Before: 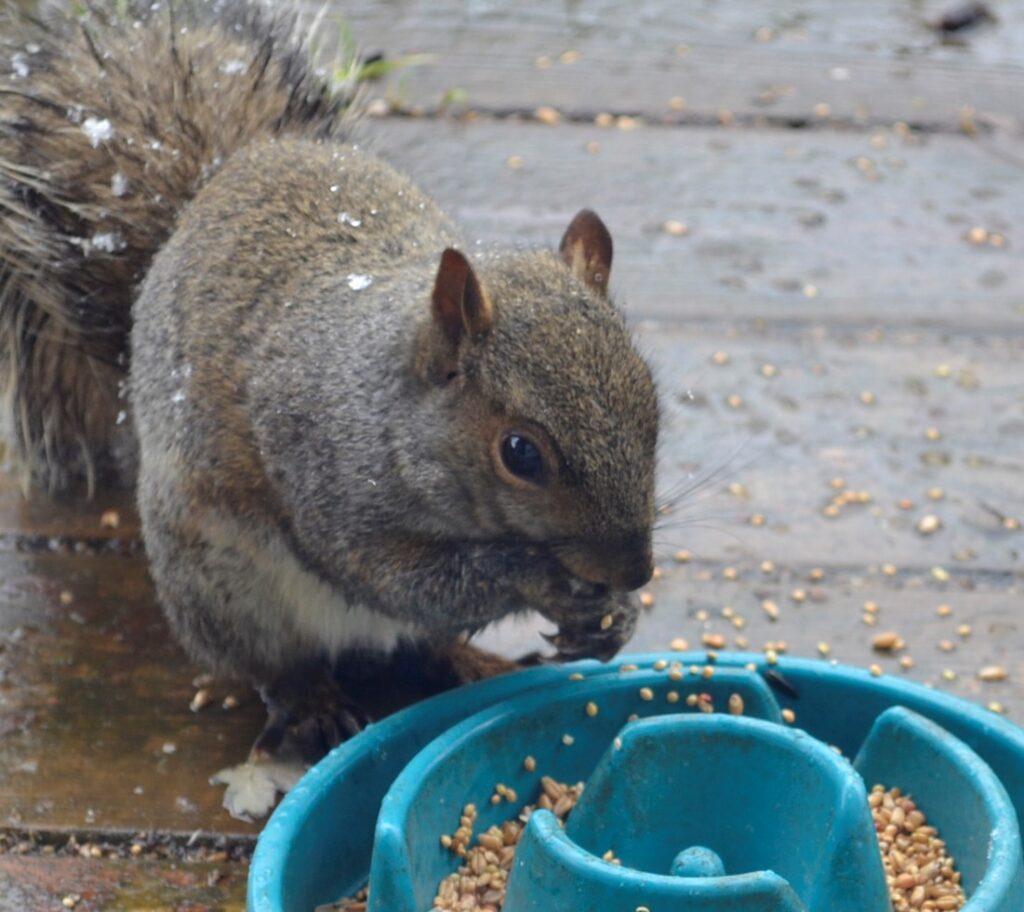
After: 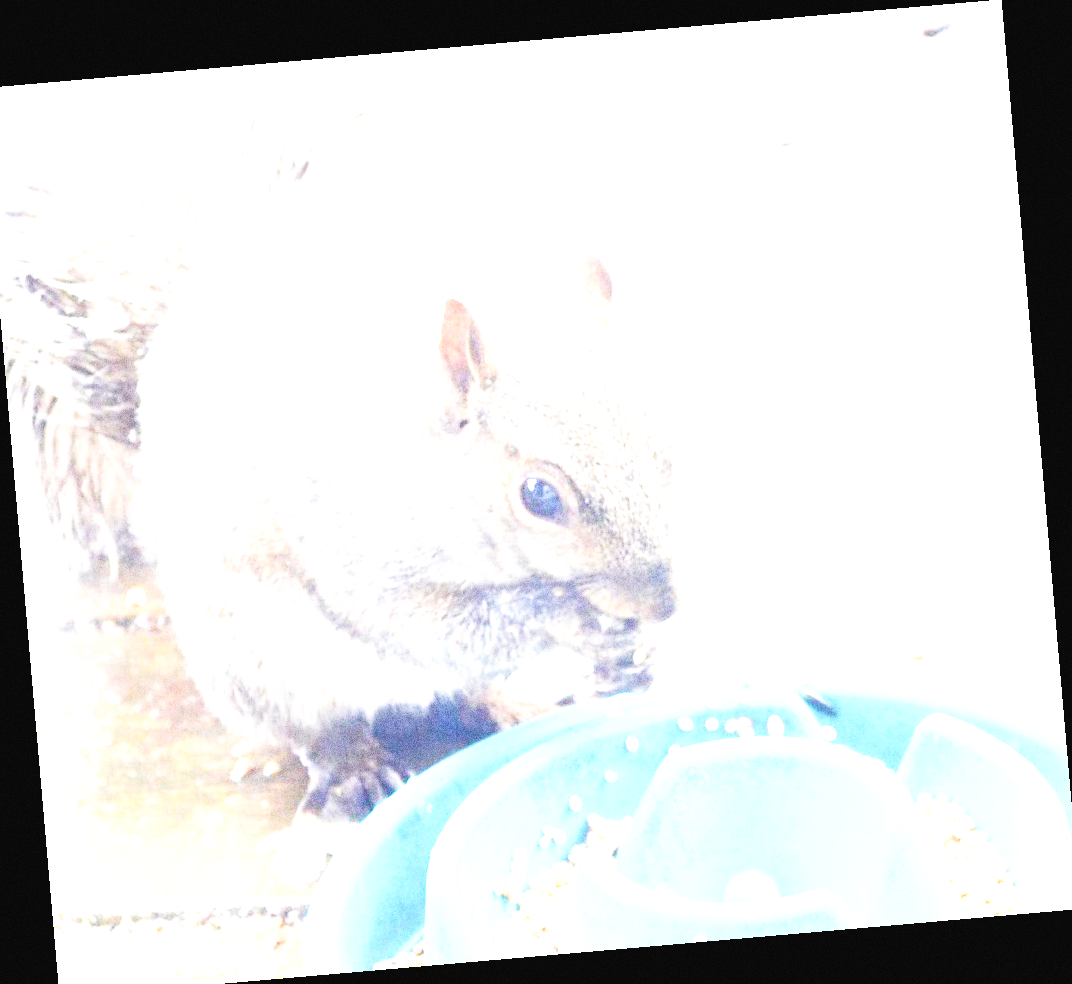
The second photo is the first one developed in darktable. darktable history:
crop and rotate: left 1.774%, right 0.633%, bottom 1.28%
grain: strength 49.07%
exposure: black level correction 0, exposure 4 EV, compensate exposure bias true, compensate highlight preservation false
rotate and perspective: rotation -4.98°, automatic cropping off
base curve: curves: ch0 [(0, 0) (0.008, 0.007) (0.022, 0.029) (0.048, 0.089) (0.092, 0.197) (0.191, 0.399) (0.275, 0.534) (0.357, 0.65) (0.477, 0.78) (0.542, 0.833) (0.799, 0.973) (1, 1)], preserve colors none
